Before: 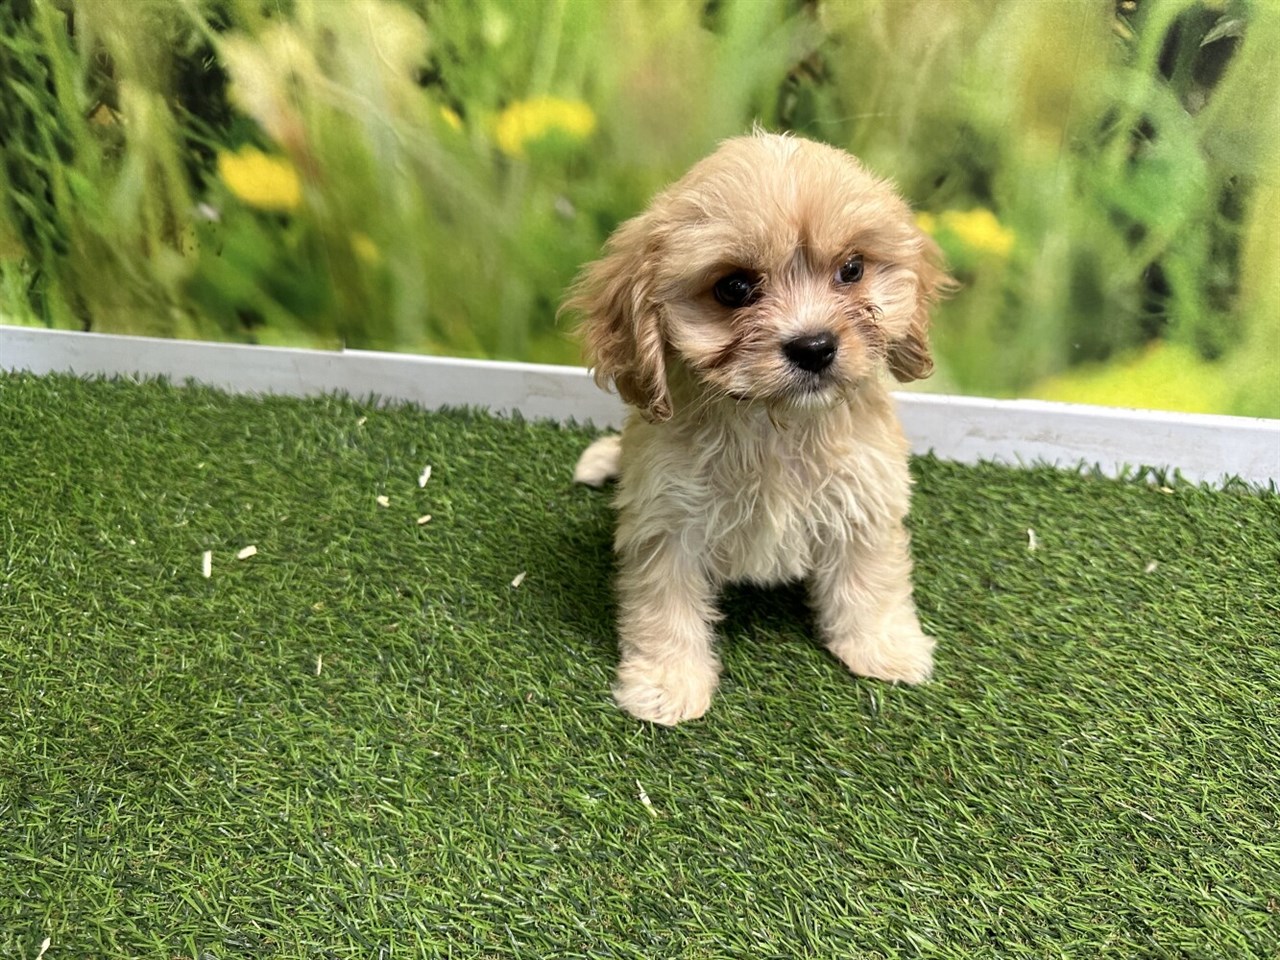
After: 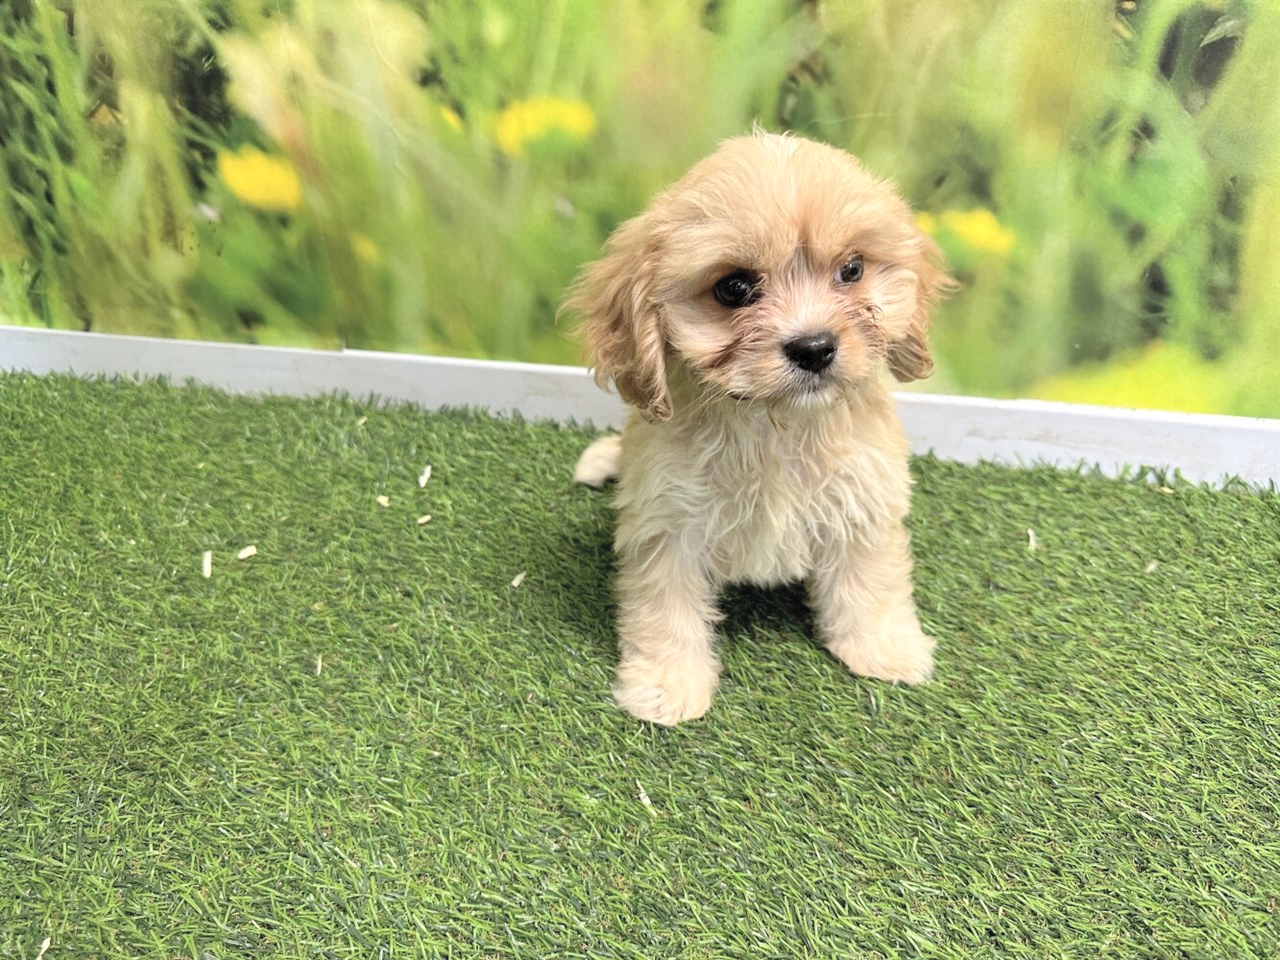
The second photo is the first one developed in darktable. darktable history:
contrast brightness saturation: brightness 0.288
